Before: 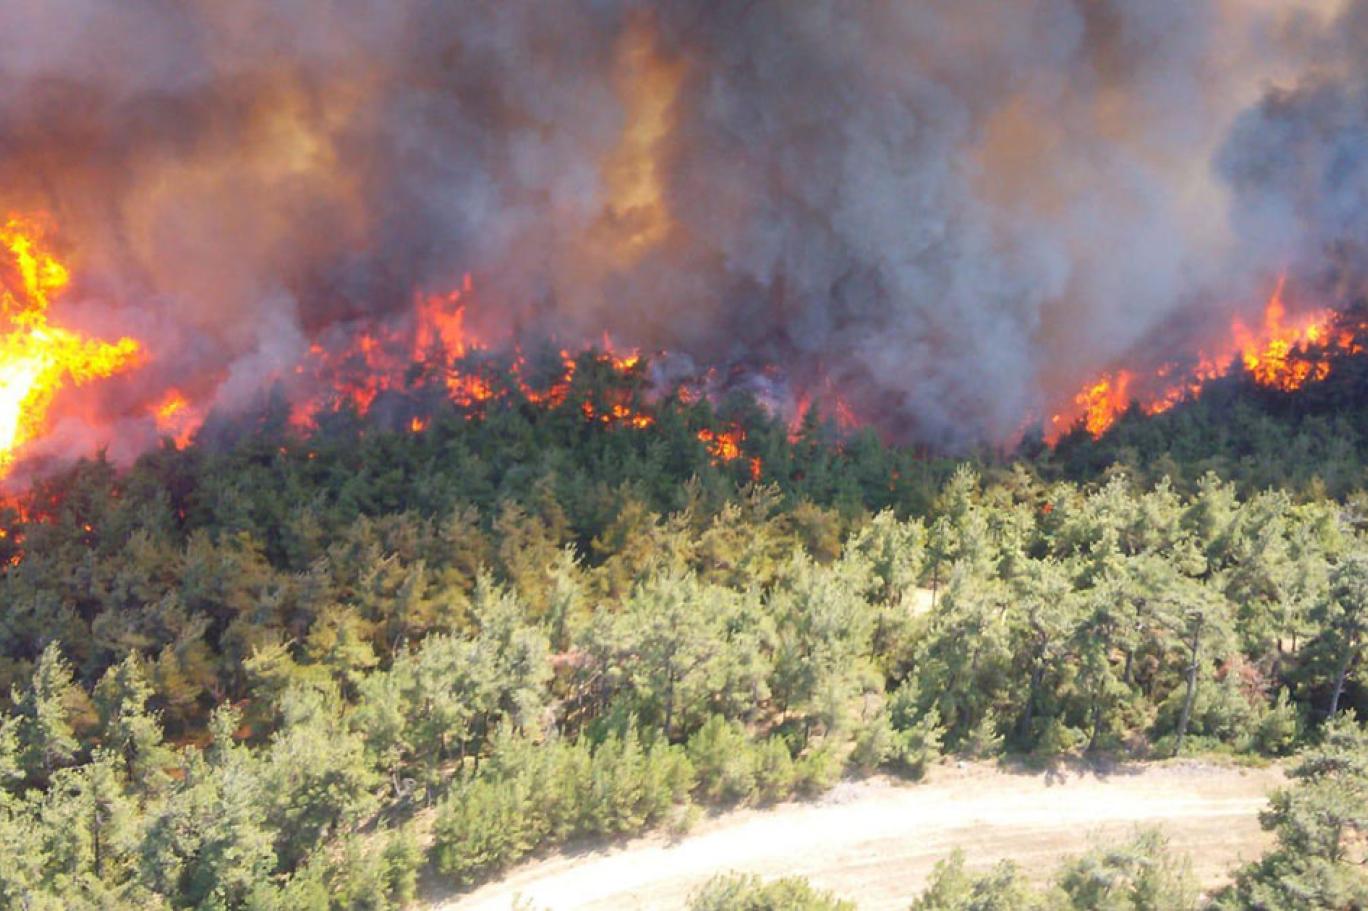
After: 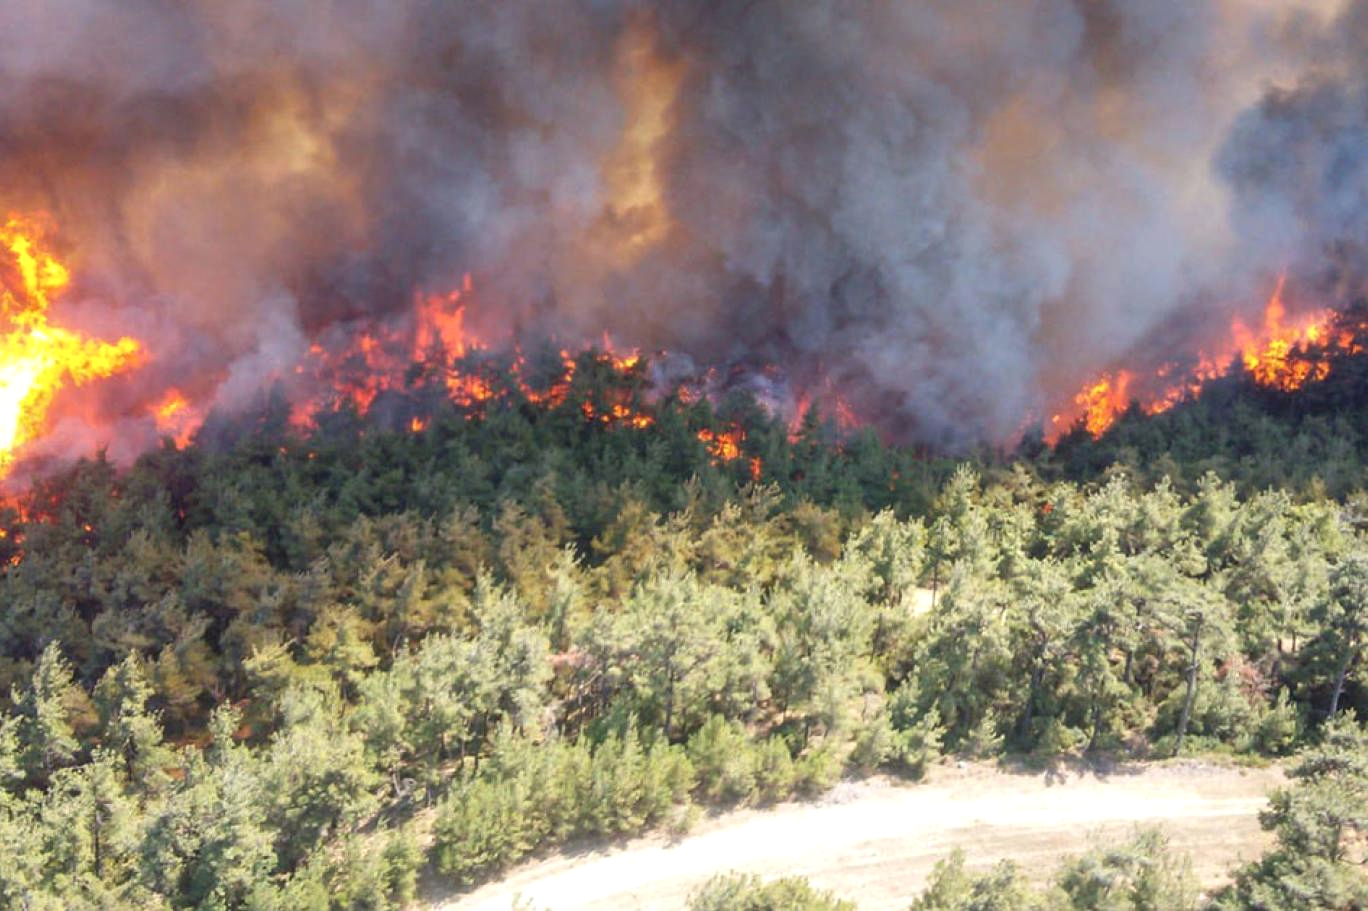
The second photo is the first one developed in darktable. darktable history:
local contrast: on, module defaults
contrast brightness saturation: saturation -0.05
